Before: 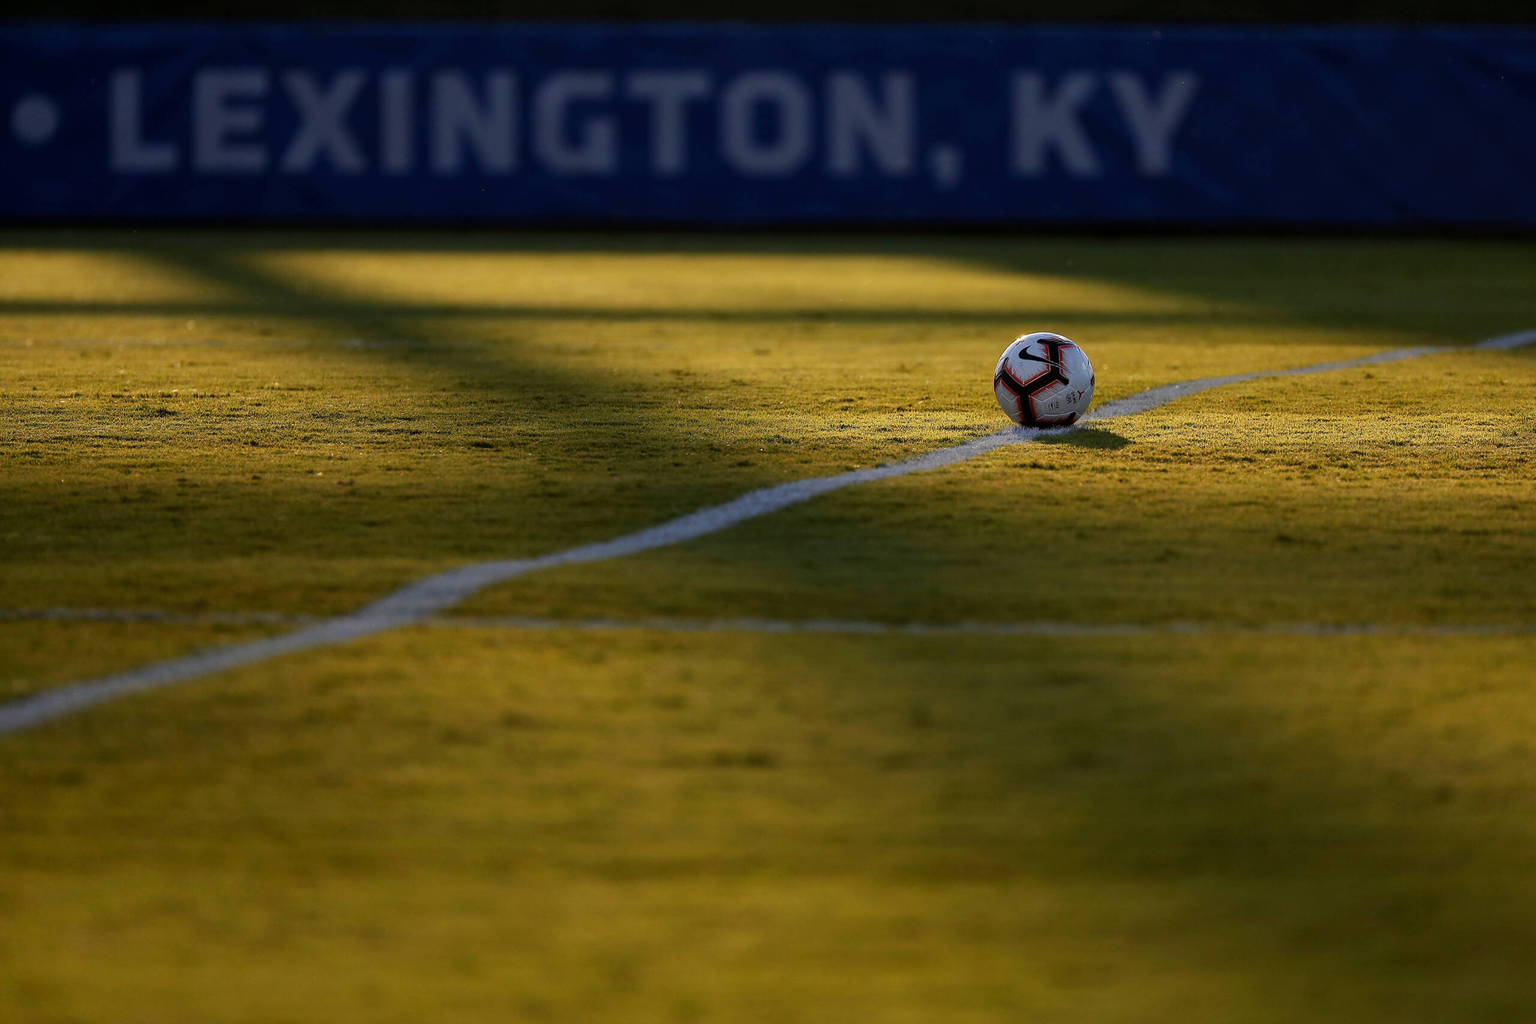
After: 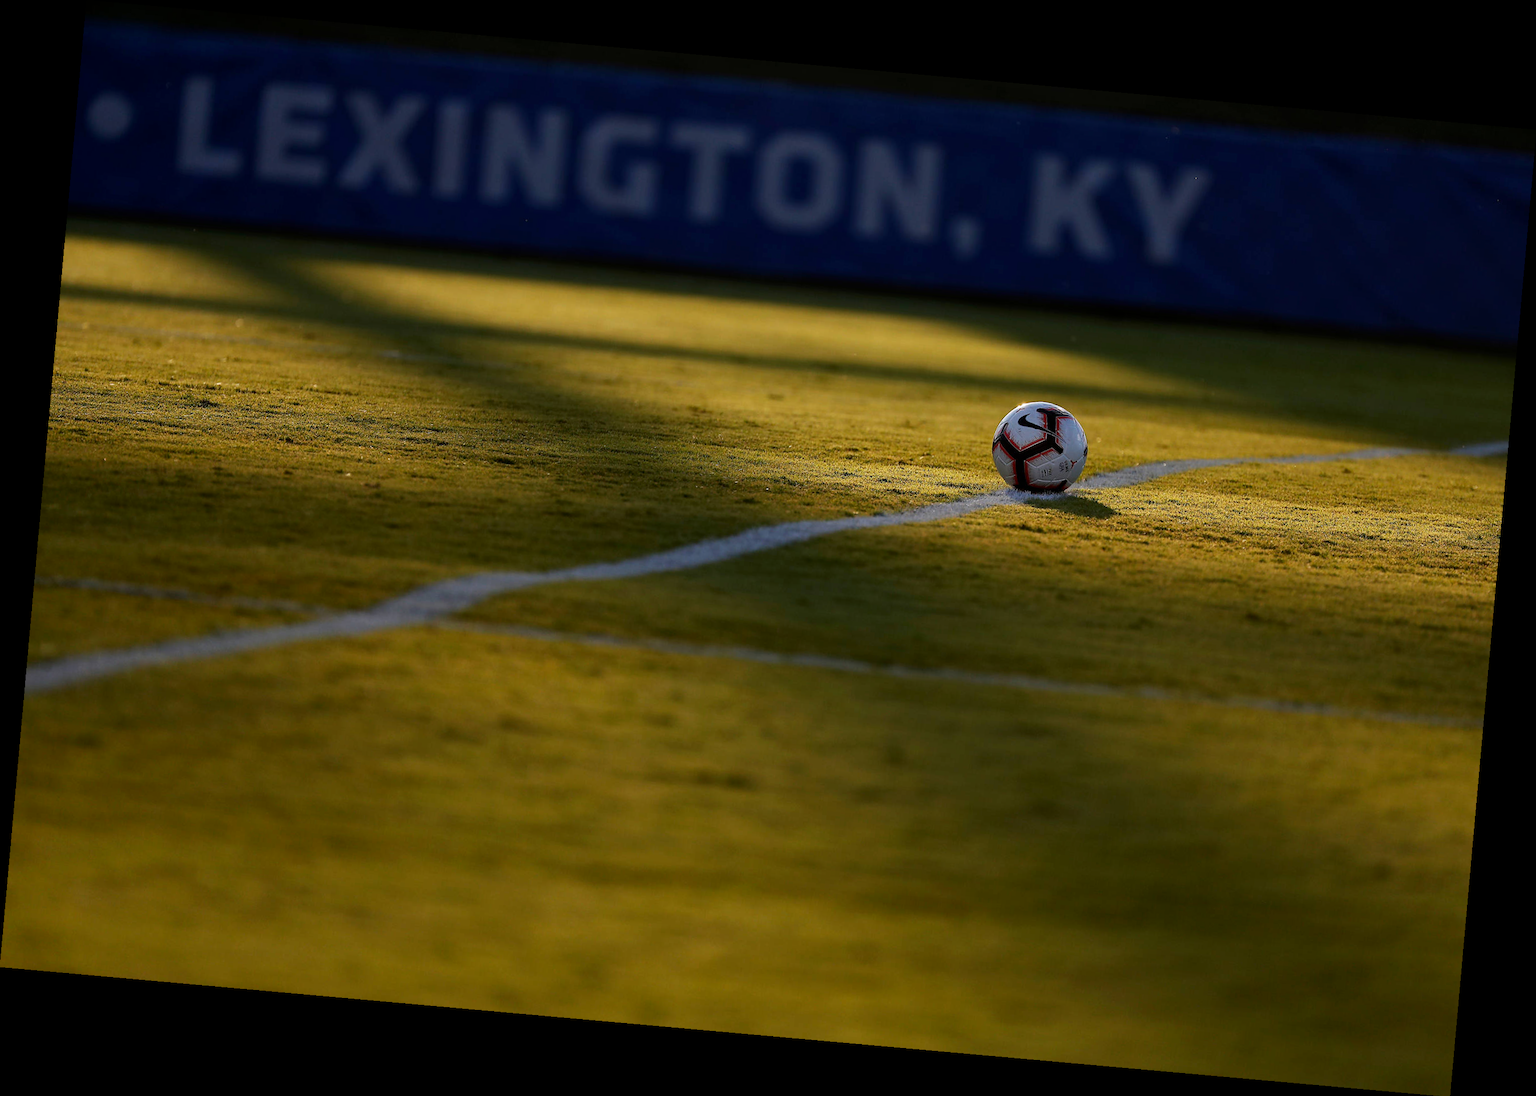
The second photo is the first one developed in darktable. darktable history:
rotate and perspective: rotation 5.12°, automatic cropping off
contrast brightness saturation: contrast 0.03, brightness -0.04
